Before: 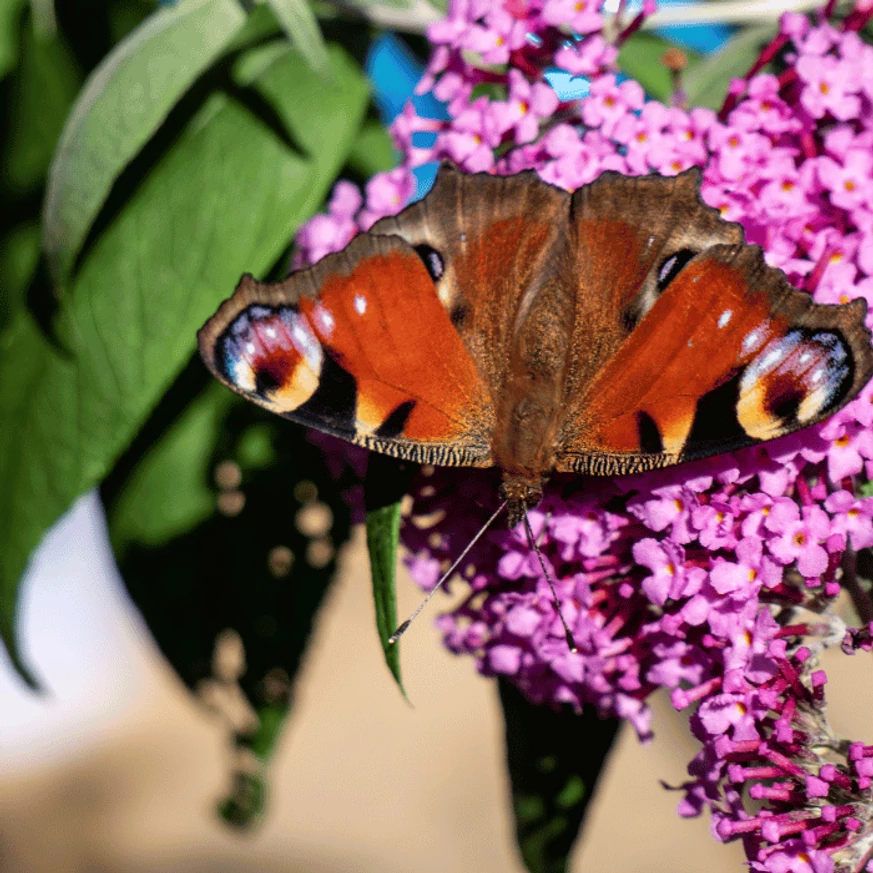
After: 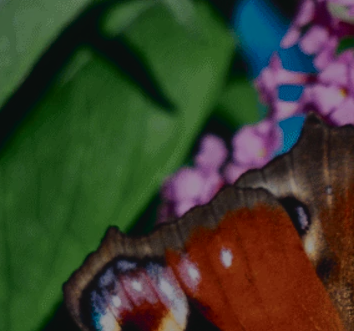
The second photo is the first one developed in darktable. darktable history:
crop: left 15.452%, top 5.459%, right 43.956%, bottom 56.62%
exposure: exposure -2.002 EV, compensate highlight preservation false
haze removal: strength -0.1, adaptive false
tone curve: curves: ch0 [(0, 0.029) (0.099, 0.082) (0.264, 0.253) (0.447, 0.481) (0.678, 0.721) (0.828, 0.857) (0.992, 0.94)]; ch1 [(0, 0) (0.311, 0.266) (0.411, 0.374) (0.481, 0.458) (0.501, 0.499) (0.514, 0.512) (0.575, 0.577) (0.643, 0.648) (0.682, 0.674) (0.802, 0.812) (1, 1)]; ch2 [(0, 0) (0.259, 0.207) (0.323, 0.311) (0.376, 0.353) (0.463, 0.456) (0.498, 0.498) (0.524, 0.512) (0.574, 0.582) (0.648, 0.653) (0.768, 0.728) (1, 1)], color space Lab, independent channels, preserve colors none
shadows and highlights: radius 125.46, shadows 30.51, highlights -30.51, low approximation 0.01, soften with gaussian
